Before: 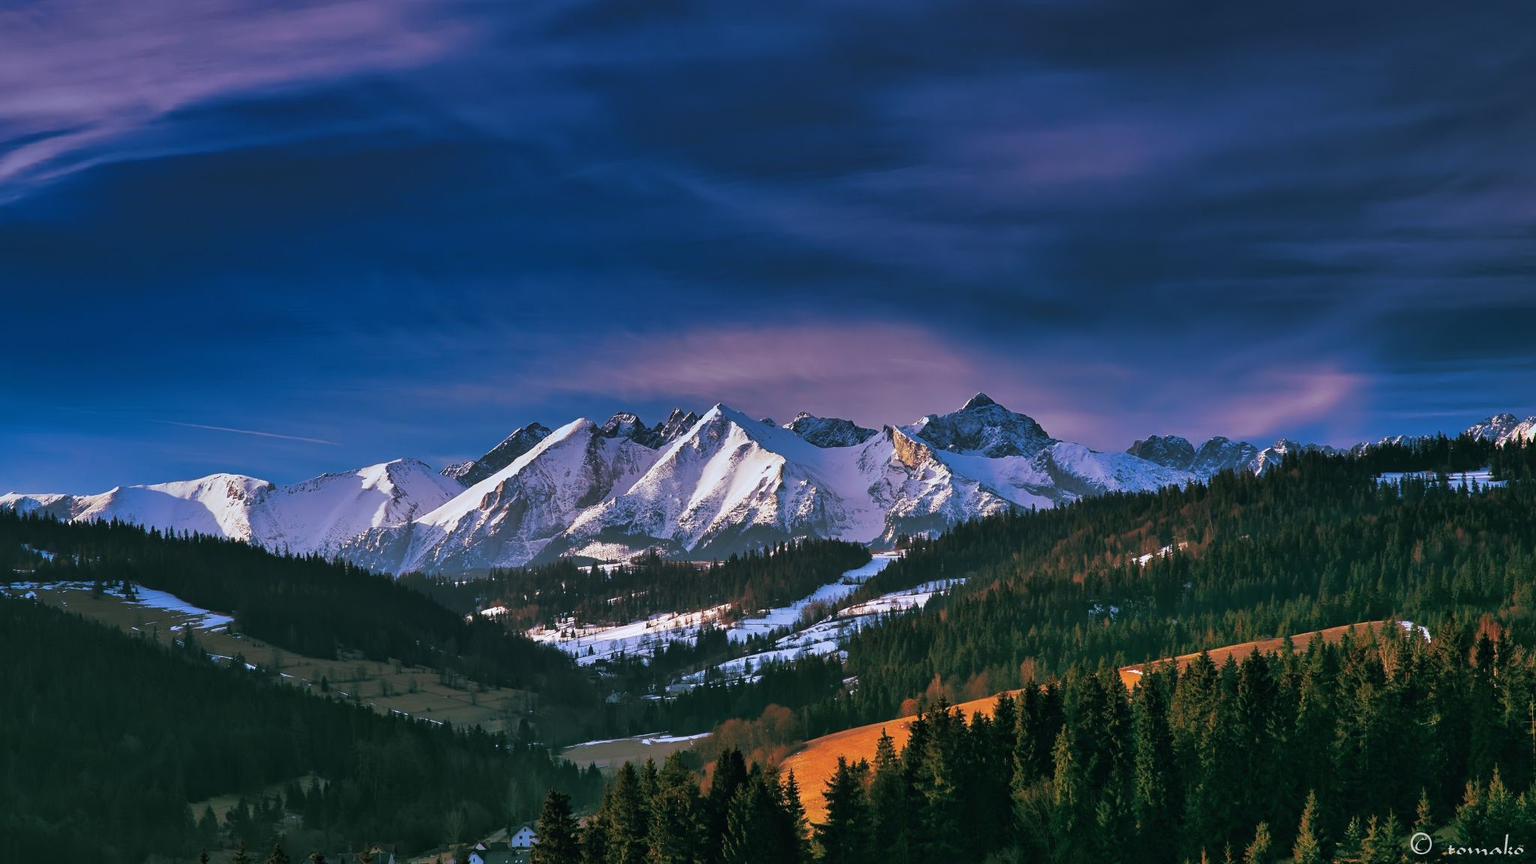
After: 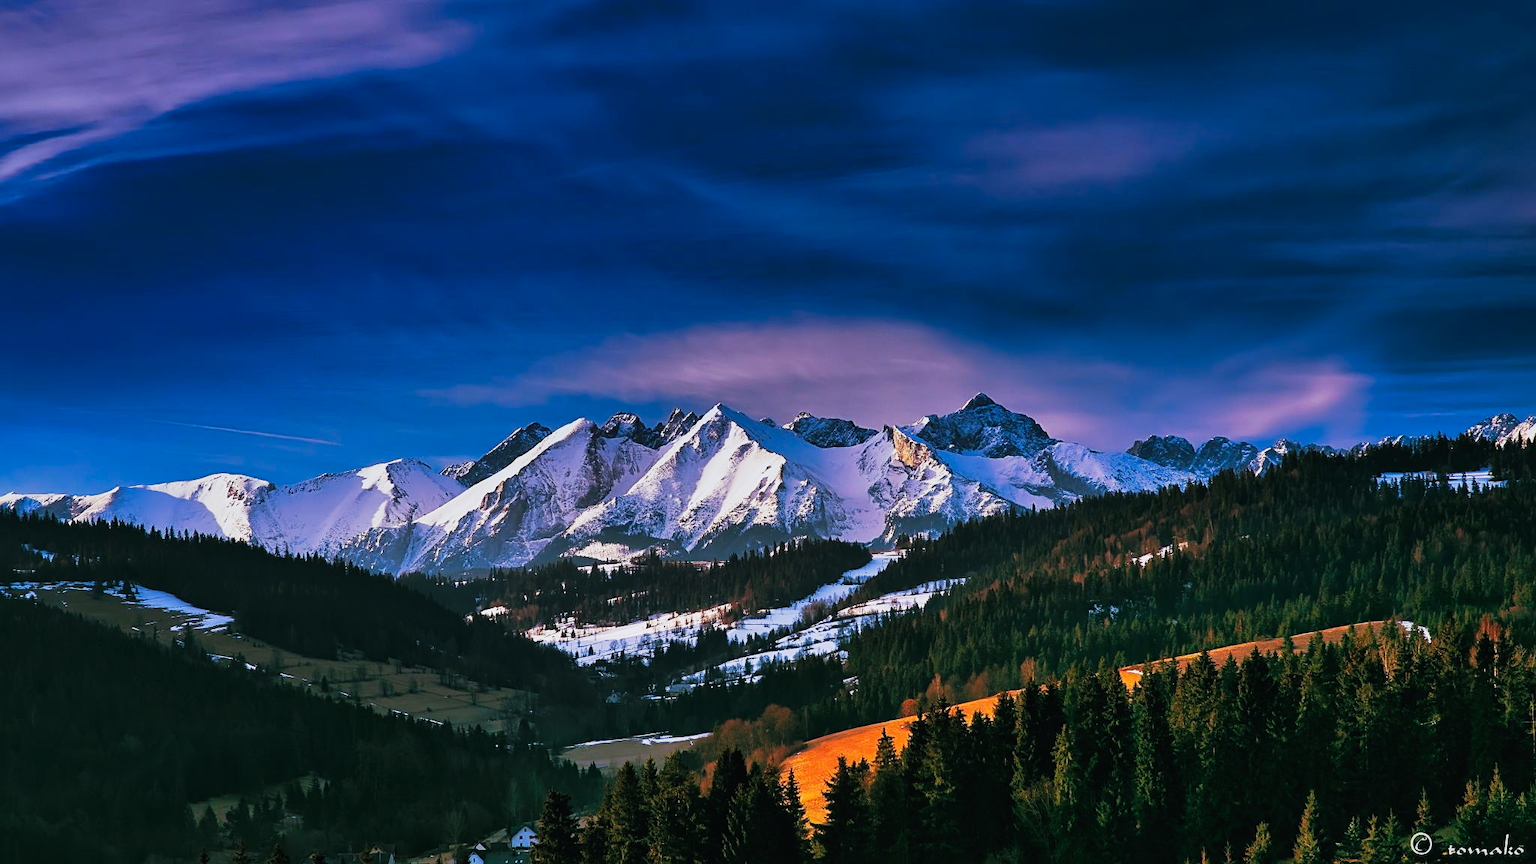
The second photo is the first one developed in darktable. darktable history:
tone curve: curves: ch0 [(0, 0.008) (0.081, 0.044) (0.177, 0.123) (0.283, 0.253) (0.427, 0.441) (0.495, 0.524) (0.661, 0.756) (0.796, 0.859) (1, 0.951)]; ch1 [(0, 0) (0.161, 0.092) (0.35, 0.33) (0.392, 0.392) (0.427, 0.426) (0.479, 0.472) (0.505, 0.5) (0.521, 0.519) (0.567, 0.556) (0.583, 0.588) (0.625, 0.627) (0.678, 0.733) (1, 1)]; ch2 [(0, 0) (0.346, 0.362) (0.404, 0.427) (0.502, 0.499) (0.523, 0.522) (0.544, 0.561) (0.58, 0.59) (0.629, 0.642) (0.717, 0.678) (1, 1)], preserve colors none
sharpen: amount 0.215
